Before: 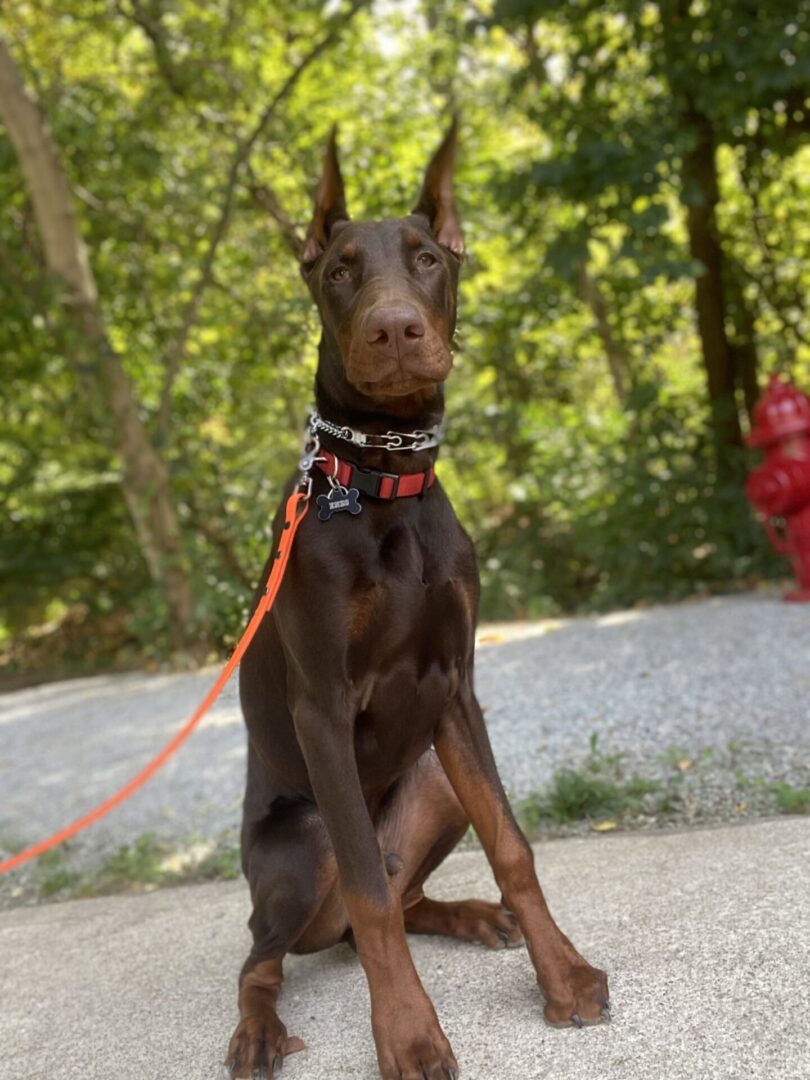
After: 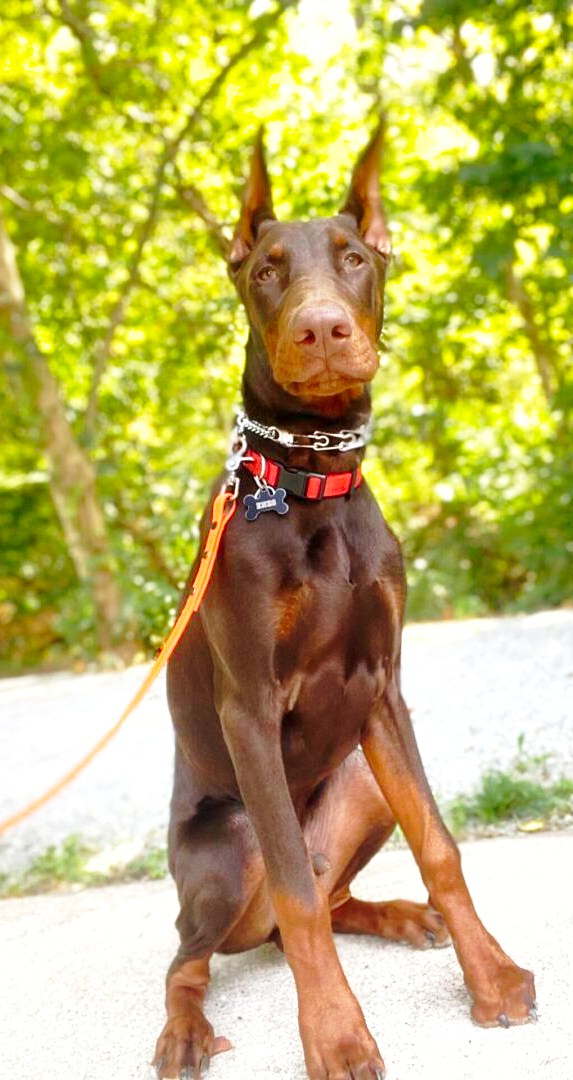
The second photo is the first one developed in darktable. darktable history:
base curve: curves: ch0 [(0, 0) (0.028, 0.03) (0.121, 0.232) (0.46, 0.748) (0.859, 0.968) (1, 1)], preserve colors none
exposure: black level correction 0.001, exposure 1.05 EV, compensate exposure bias true, compensate highlight preservation false
color zones: curves: ch1 [(0, 0.513) (0.143, 0.524) (0.286, 0.511) (0.429, 0.506) (0.571, 0.503) (0.714, 0.503) (0.857, 0.508) (1, 0.513)]
crop and rotate: left 9.061%, right 20.142%
shadows and highlights: on, module defaults
